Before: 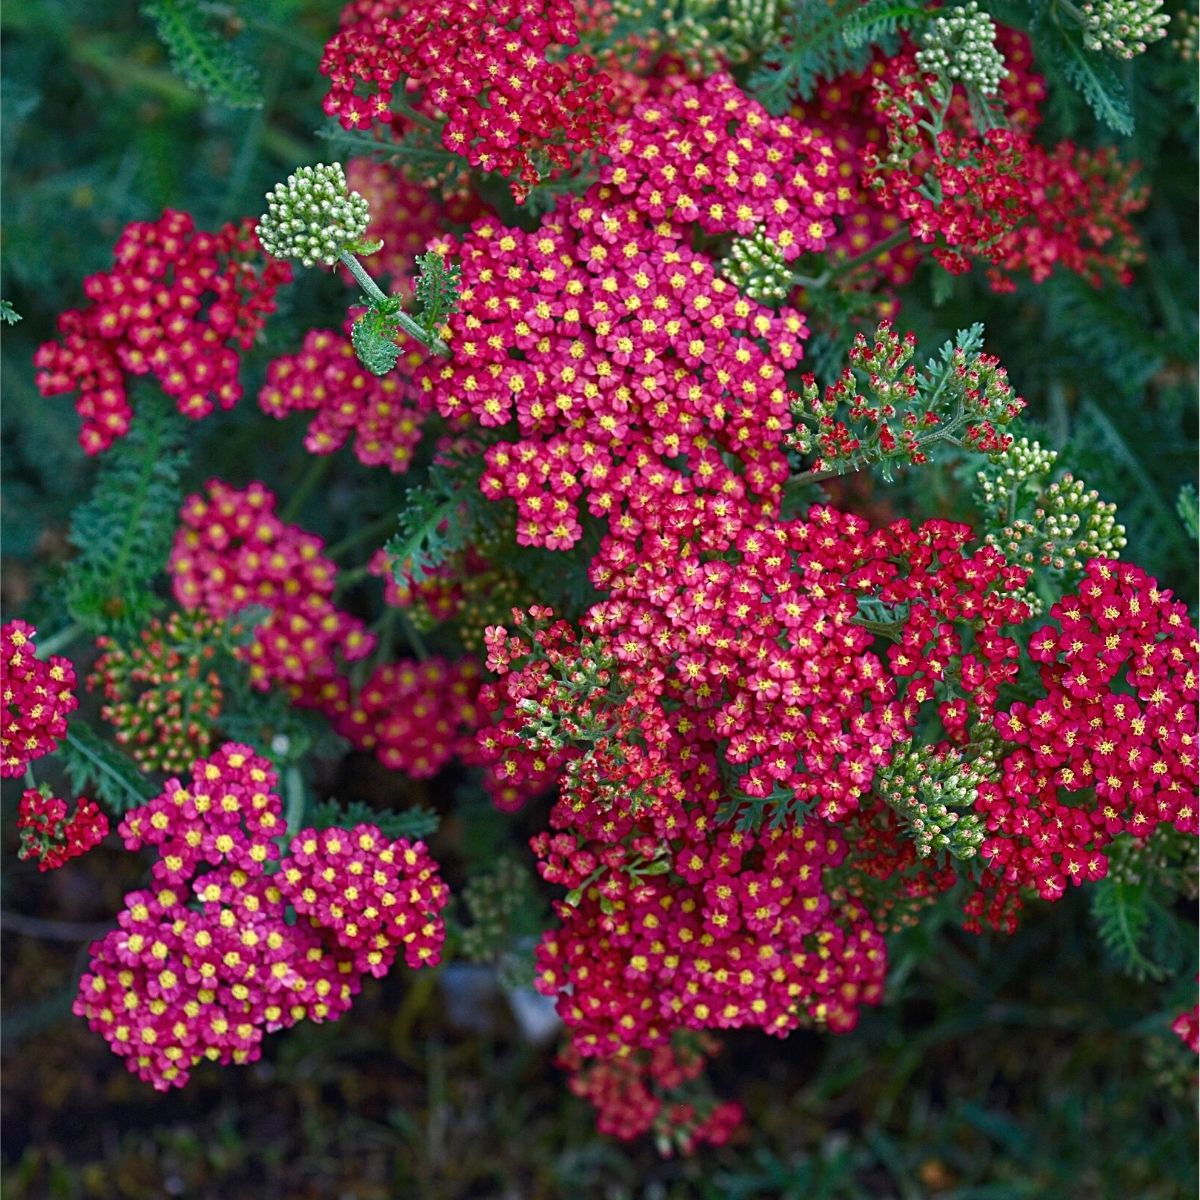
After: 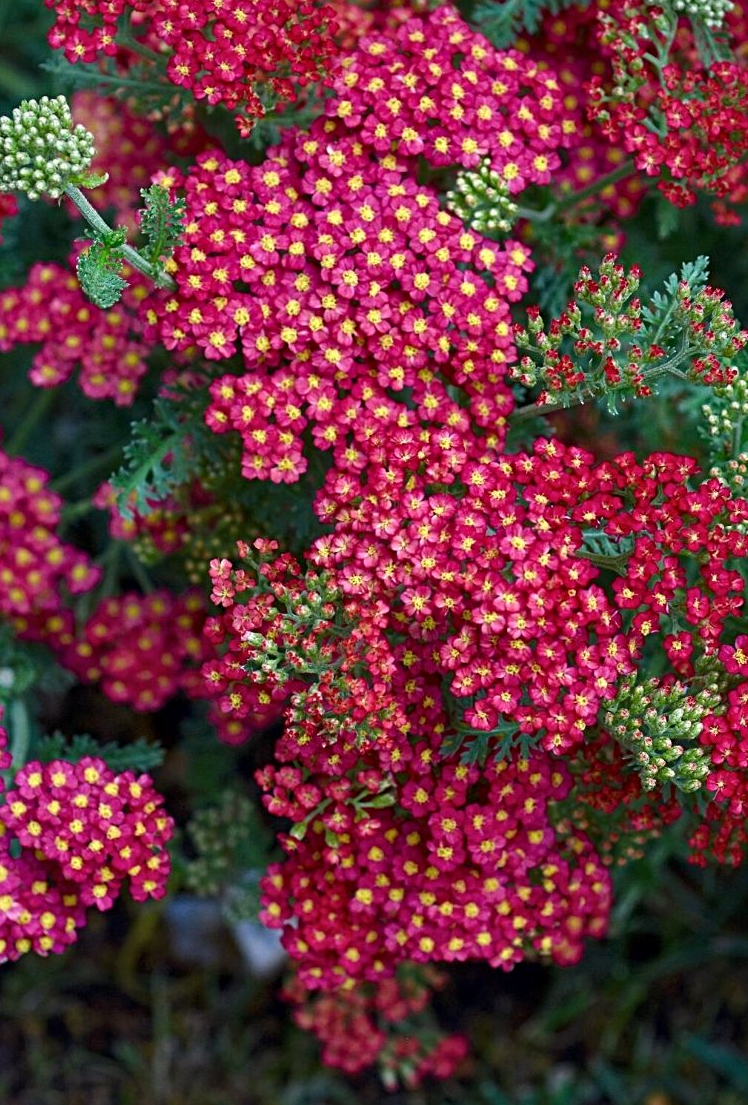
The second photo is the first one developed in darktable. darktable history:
local contrast: mode bilateral grid, contrast 20, coarseness 50, detail 120%, midtone range 0.2
crop and rotate: left 22.918%, top 5.629%, right 14.711%, bottom 2.247%
